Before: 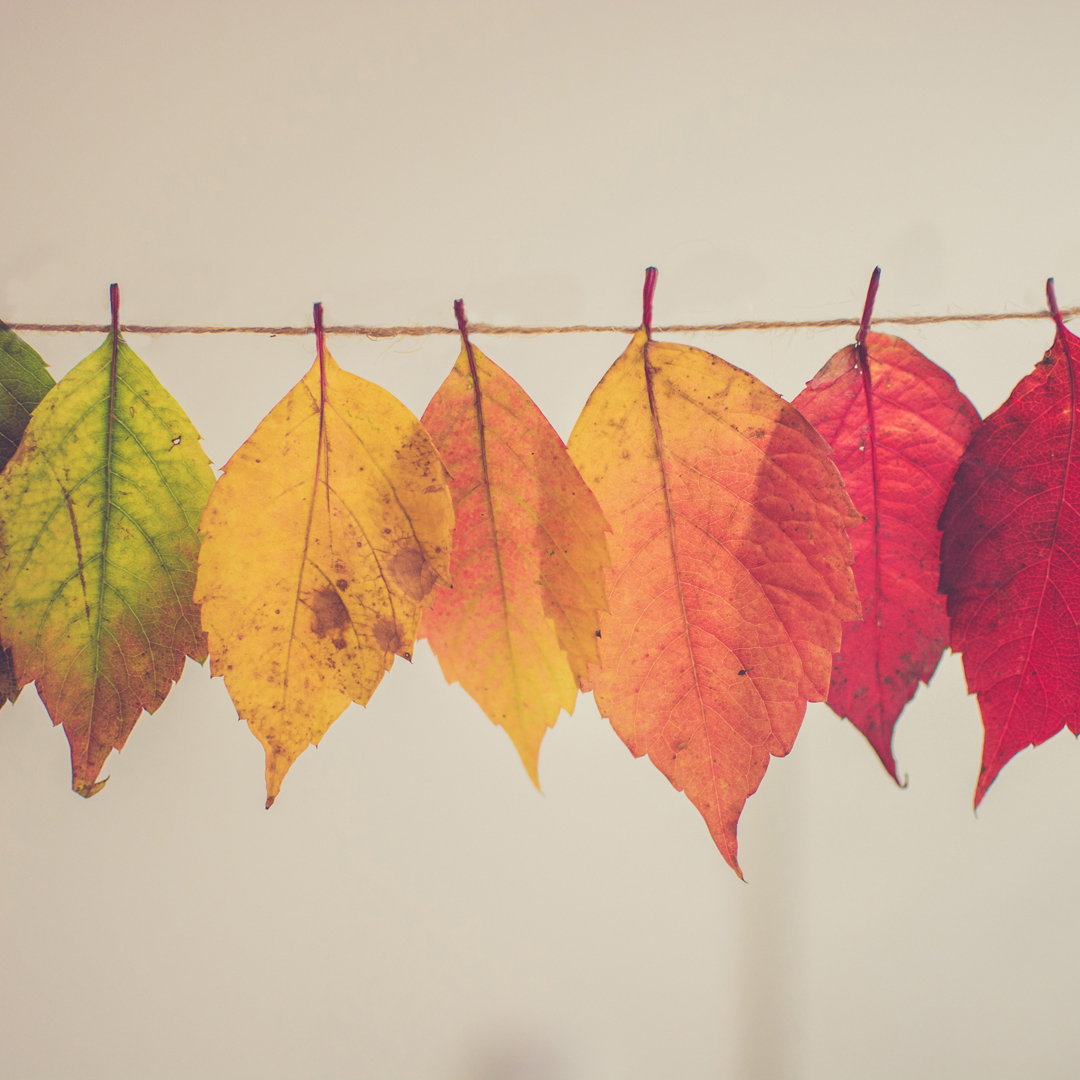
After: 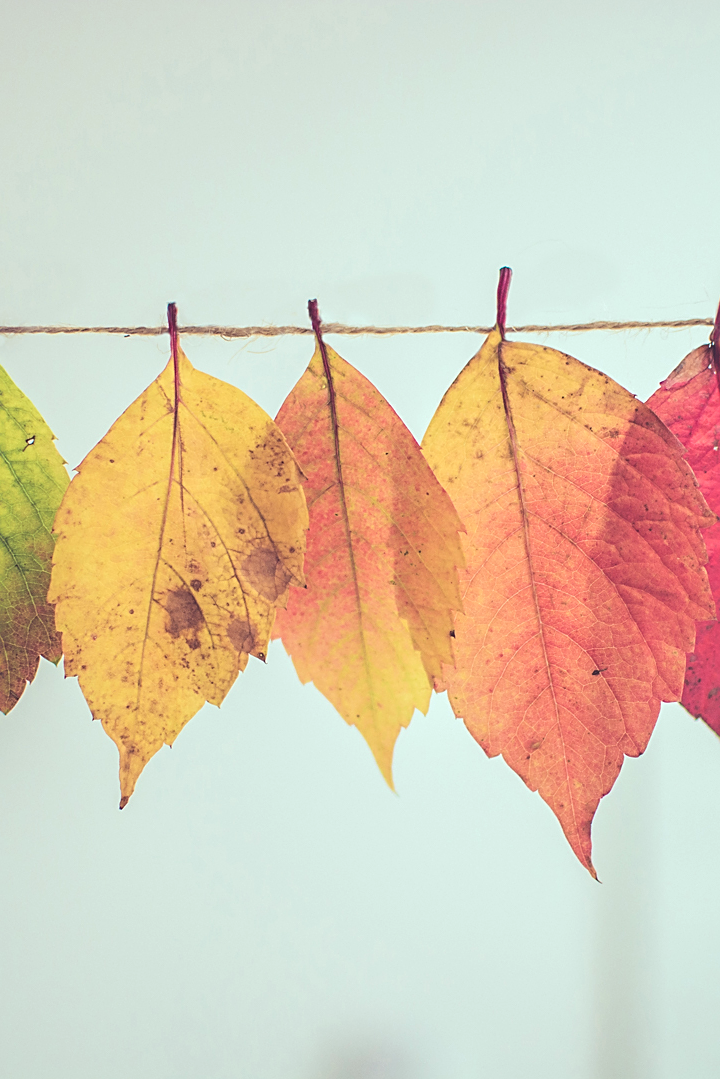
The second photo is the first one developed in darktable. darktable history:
color correction: highlights a* -10.04, highlights b* -10.37
crop and rotate: left 13.537%, right 19.796%
tone equalizer: -8 EV -0.417 EV, -7 EV -0.389 EV, -6 EV -0.333 EV, -5 EV -0.222 EV, -3 EV 0.222 EV, -2 EV 0.333 EV, -1 EV 0.389 EV, +0 EV 0.417 EV, edges refinement/feathering 500, mask exposure compensation -1.57 EV, preserve details no
sharpen: on, module defaults
